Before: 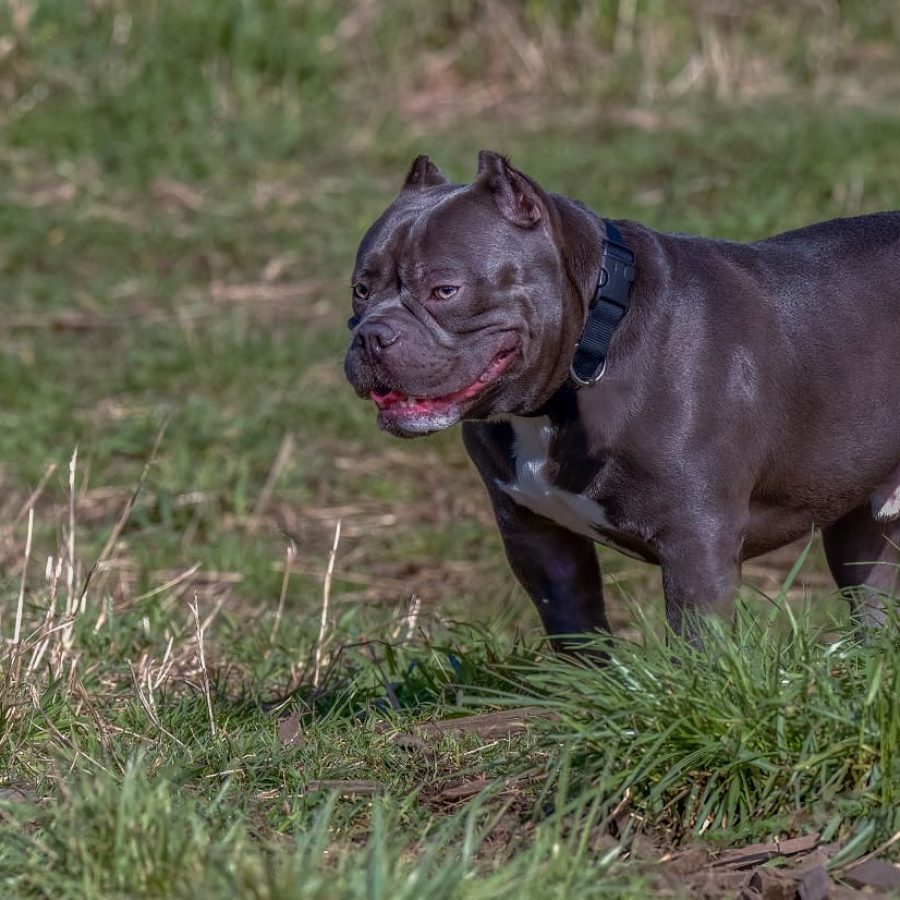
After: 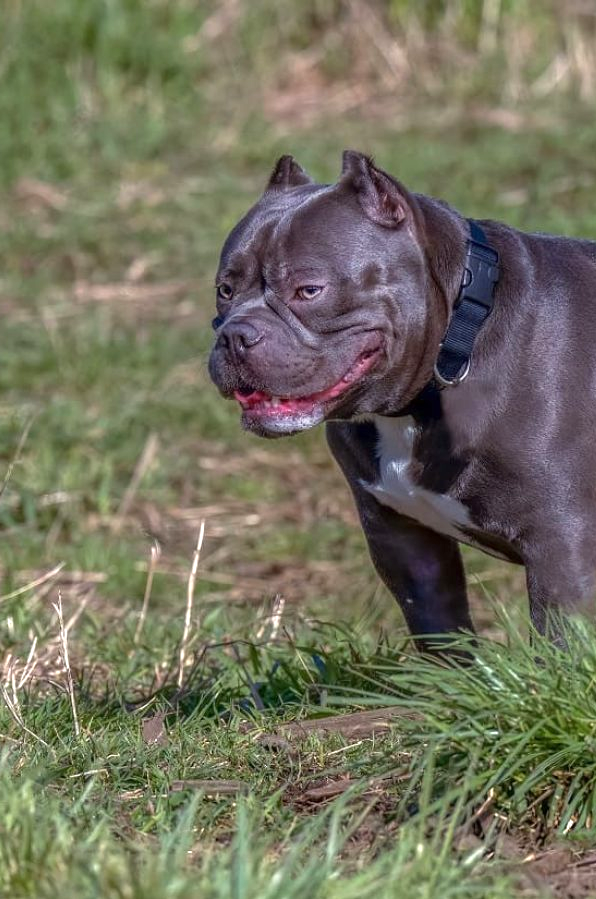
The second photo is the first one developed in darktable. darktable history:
crop and rotate: left 15.222%, right 18.521%
exposure: exposure 0.601 EV, compensate exposure bias true, compensate highlight preservation false
shadows and highlights: shadows 36.8, highlights -27.29, soften with gaussian
